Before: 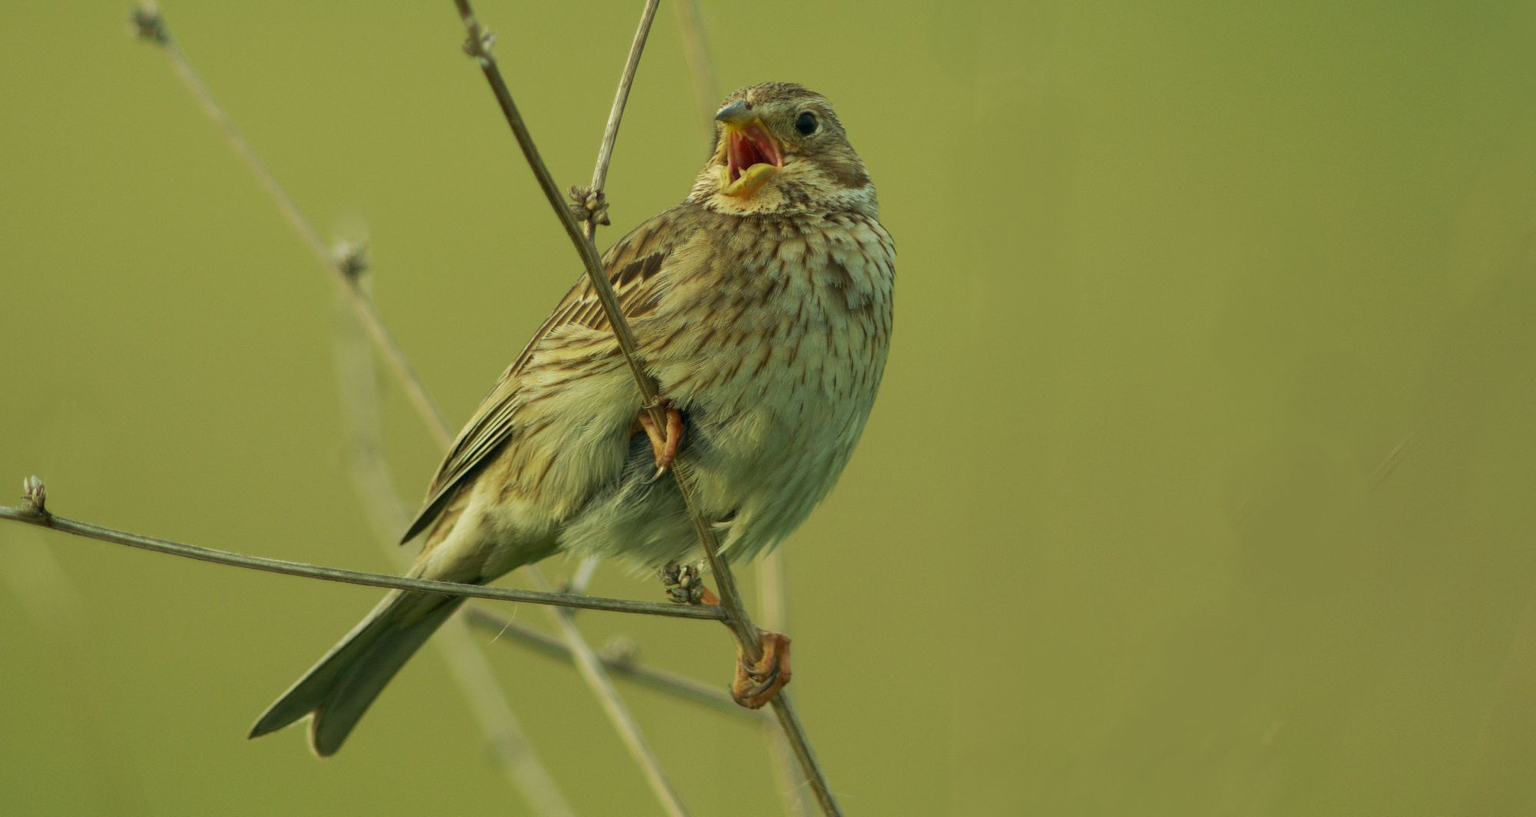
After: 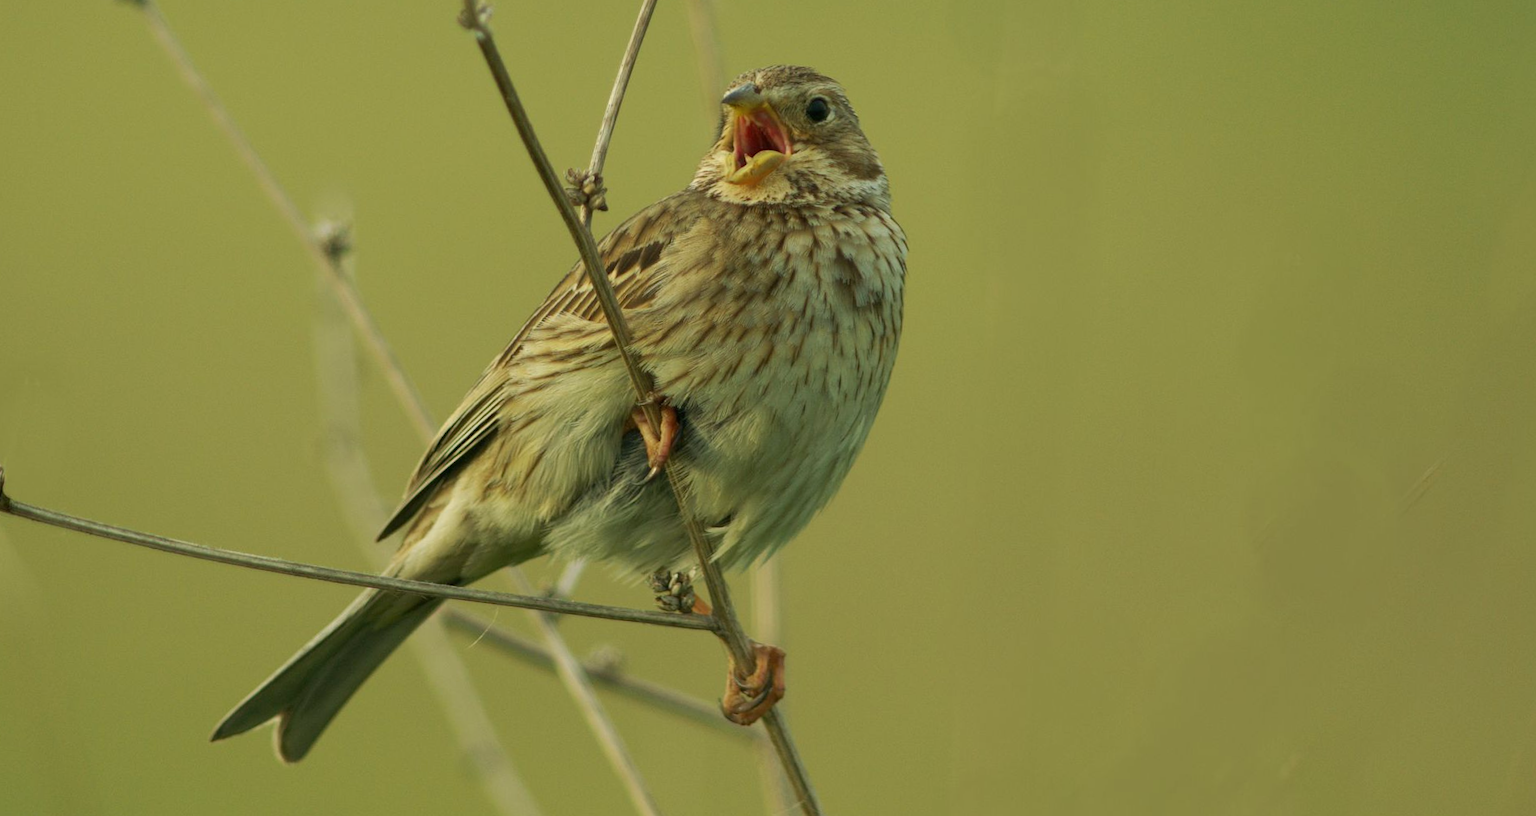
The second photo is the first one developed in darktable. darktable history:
color correction: highlights a* 3.12, highlights b* -1.43, shadows a* -0.11, shadows b* 1.75, saturation 0.975
crop and rotate: angle -1.65°
